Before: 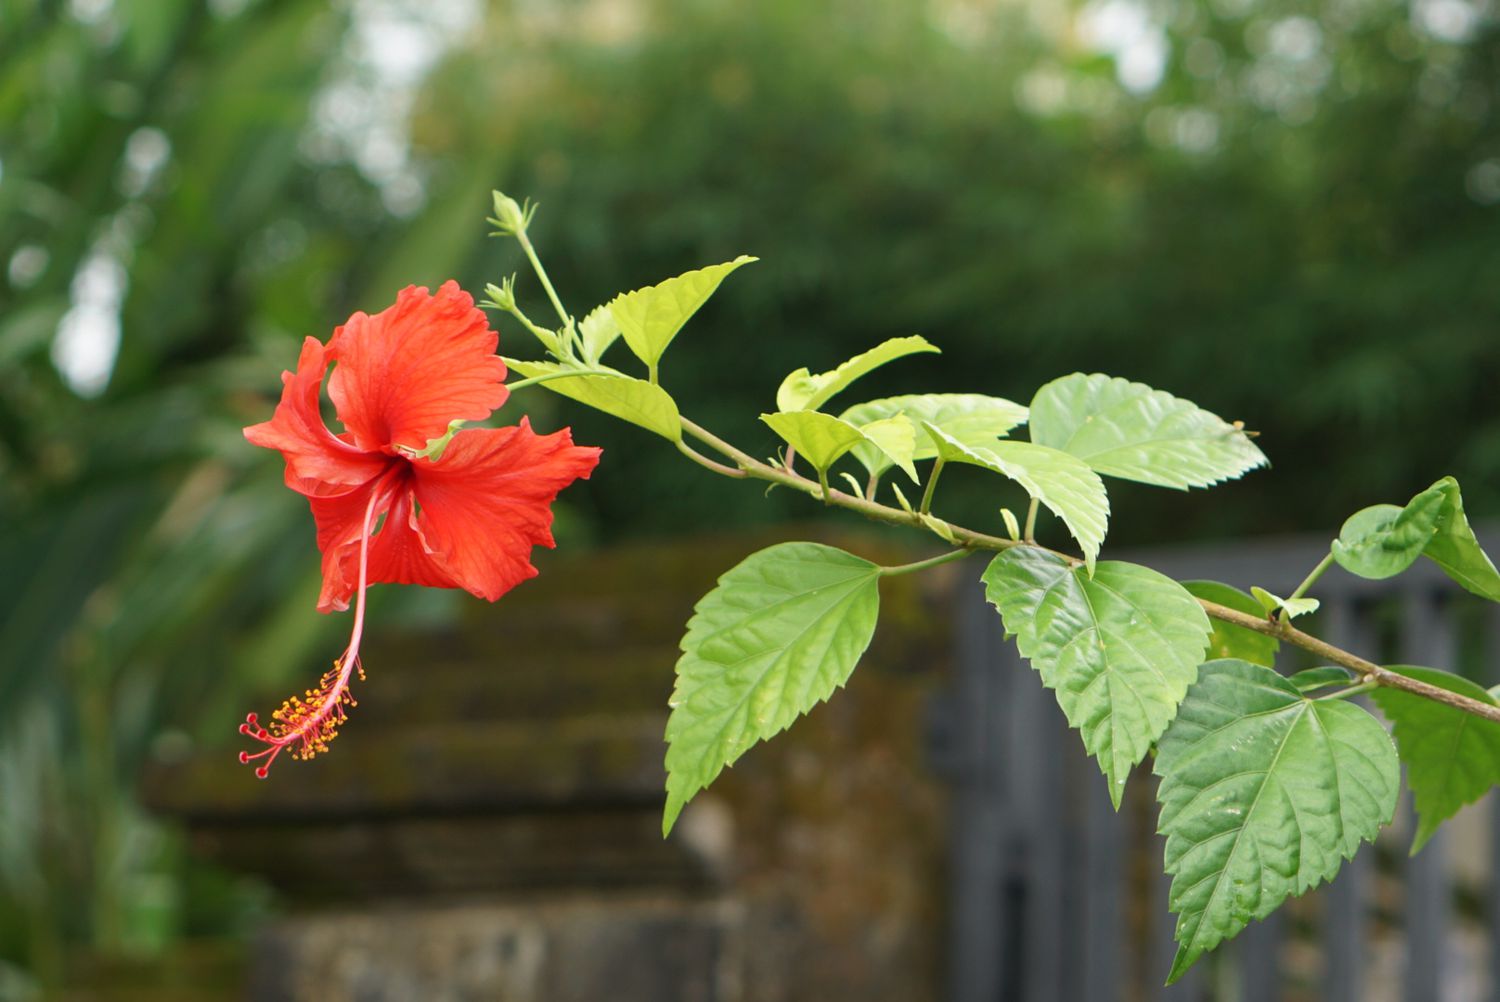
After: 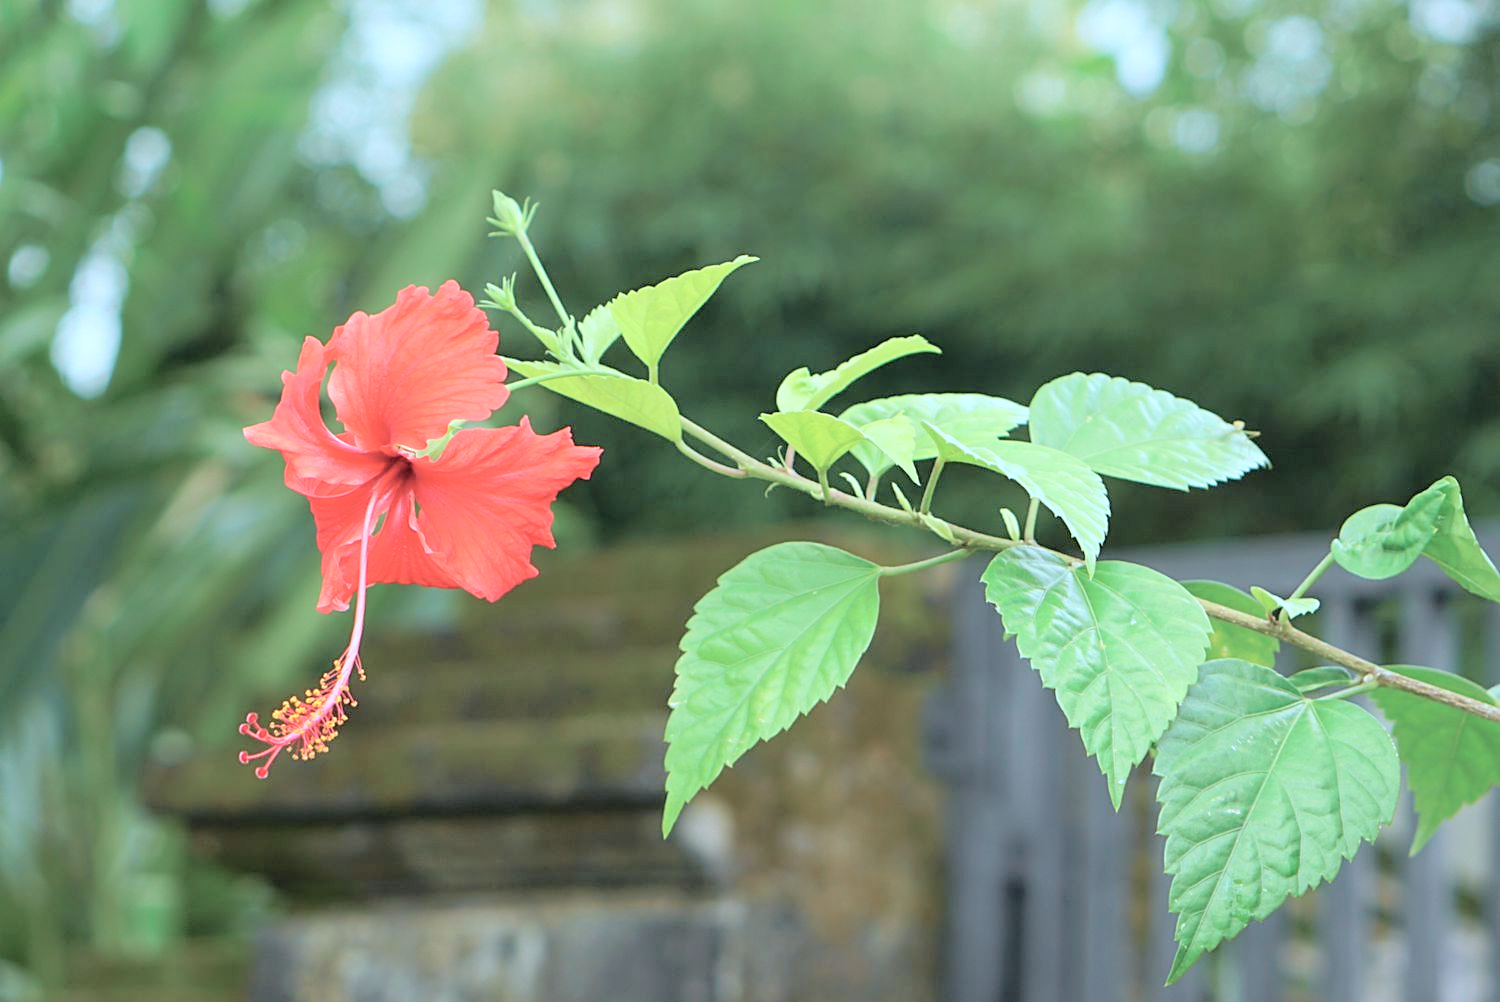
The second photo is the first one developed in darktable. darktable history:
white balance: red 0.967, blue 1.049
contrast brightness saturation: brightness 0.28
color calibration: illuminant as shot in camera, x 0.383, y 0.38, temperature 3949.15 K, gamut compression 1.66
sharpen: on, module defaults
tone curve: curves: ch0 [(0.003, 0) (0.066, 0.023) (0.149, 0.094) (0.264, 0.238) (0.395, 0.421) (0.517, 0.56) (0.688, 0.743) (0.813, 0.846) (1, 1)]; ch1 [(0, 0) (0.164, 0.115) (0.337, 0.332) (0.39, 0.398) (0.464, 0.461) (0.501, 0.5) (0.507, 0.503) (0.534, 0.537) (0.577, 0.59) (0.652, 0.681) (0.733, 0.749) (0.811, 0.796) (1, 1)]; ch2 [(0, 0) (0.337, 0.382) (0.464, 0.476) (0.501, 0.502) (0.527, 0.54) (0.551, 0.565) (0.6, 0.59) (0.687, 0.675) (1, 1)], color space Lab, independent channels, preserve colors none
